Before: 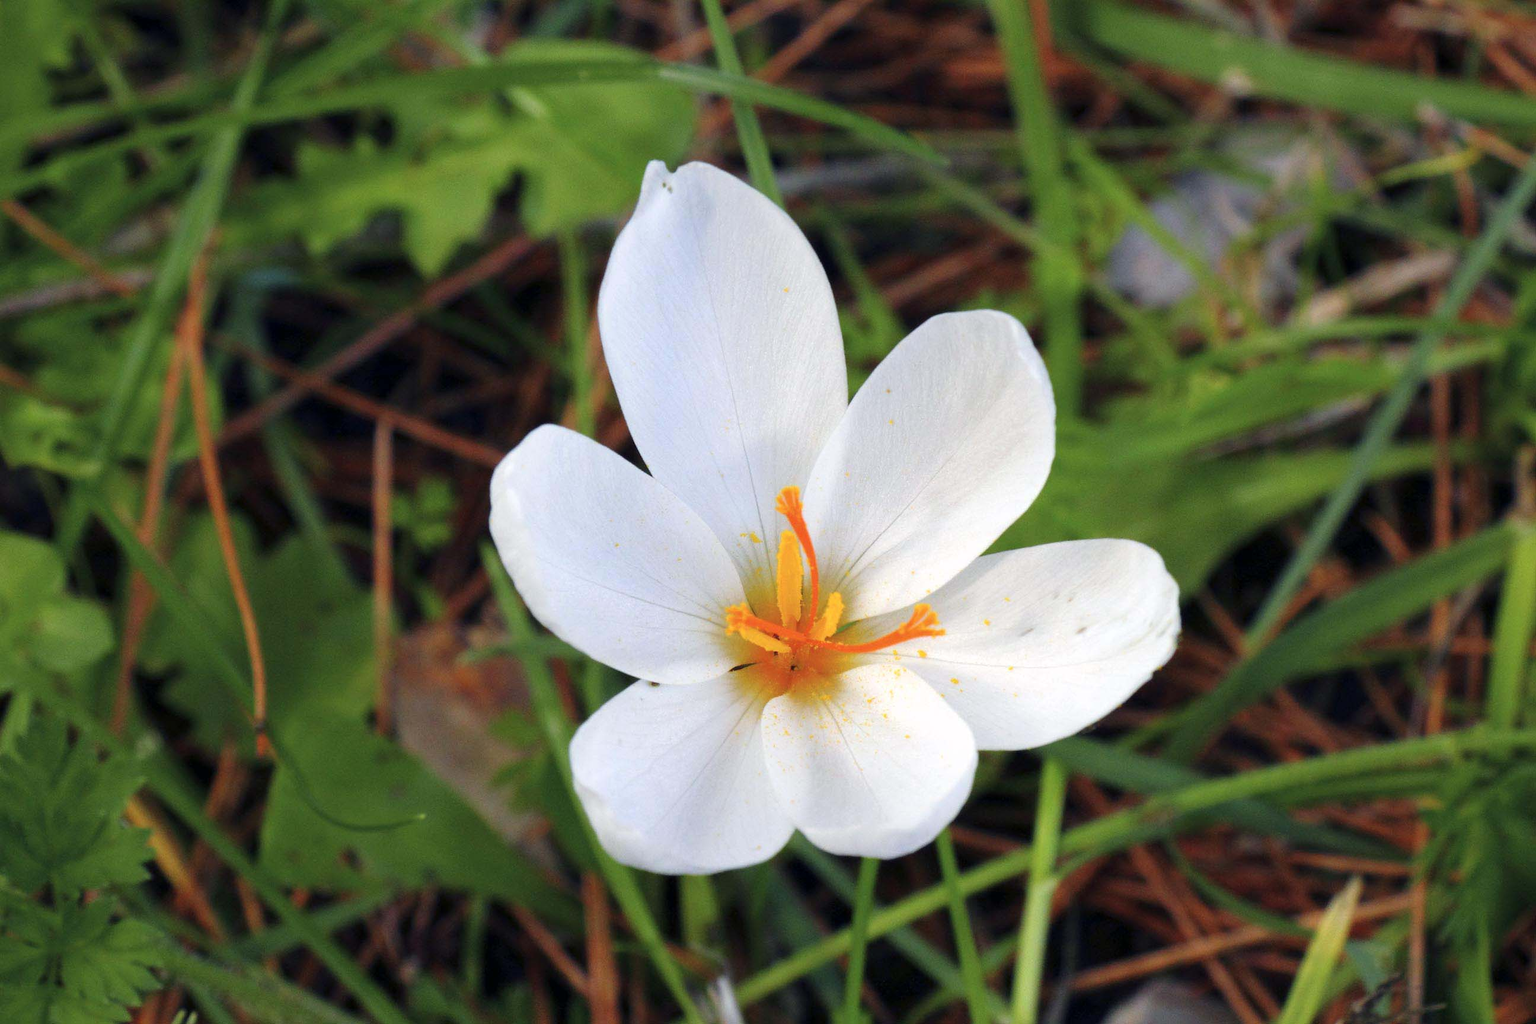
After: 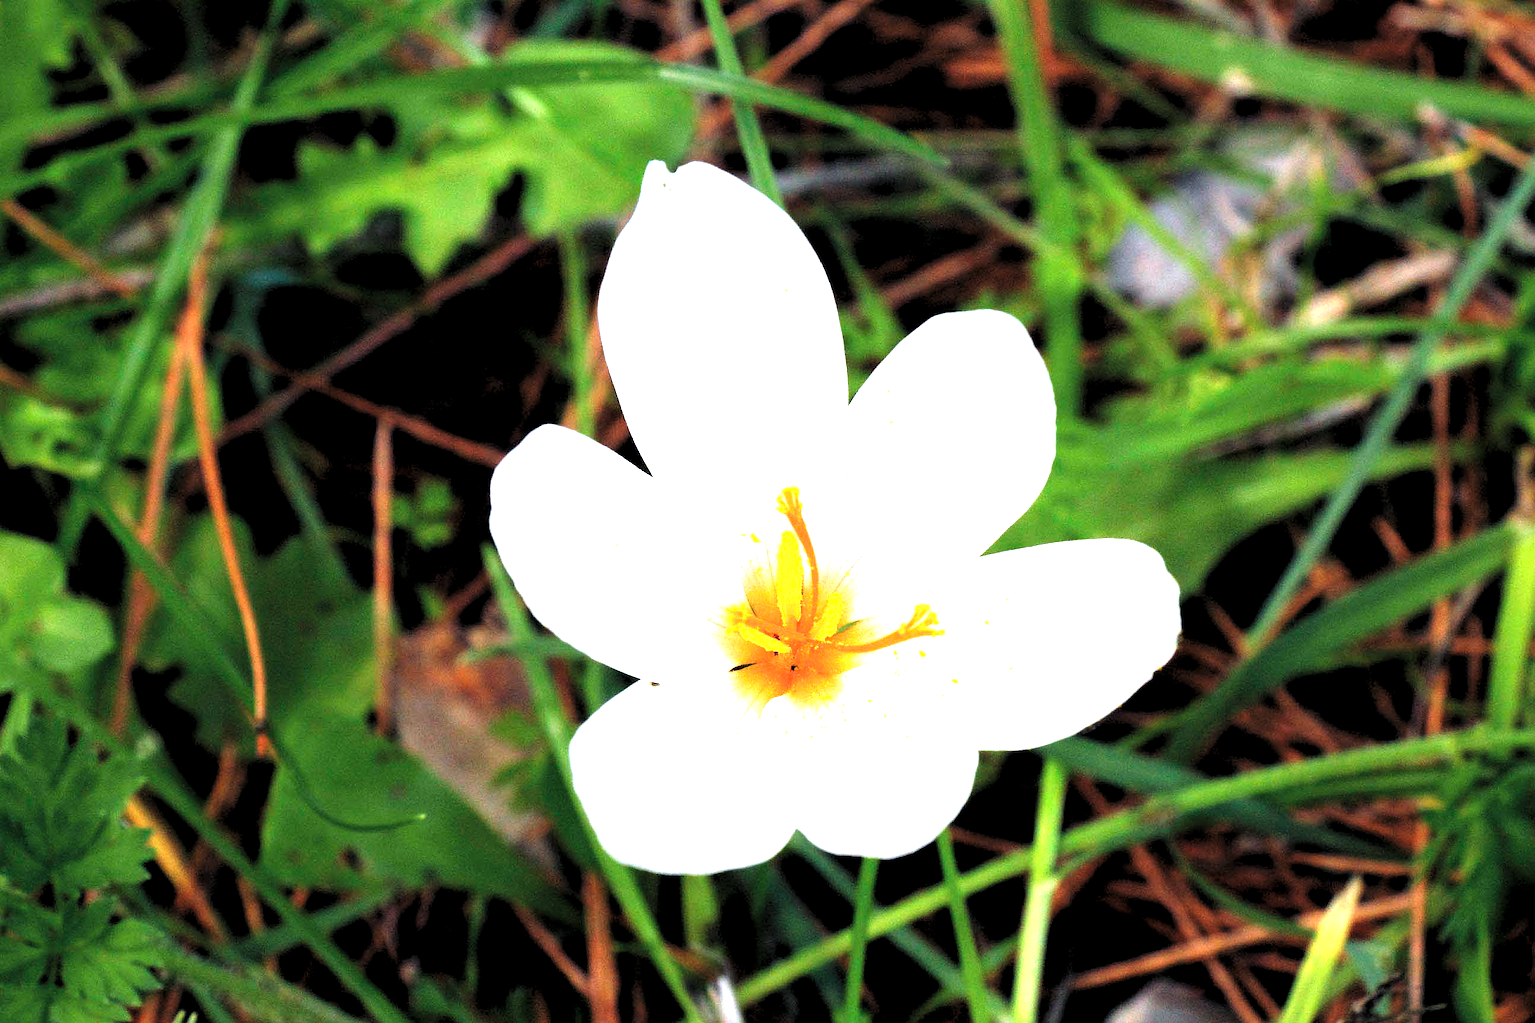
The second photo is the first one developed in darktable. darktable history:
levels: black 0.032%, levels [0.182, 0.542, 0.902]
sharpen: radius 1.283, amount 0.303, threshold 0.095
exposure: black level correction 0, exposure 1.104 EV, compensate highlight preservation false
